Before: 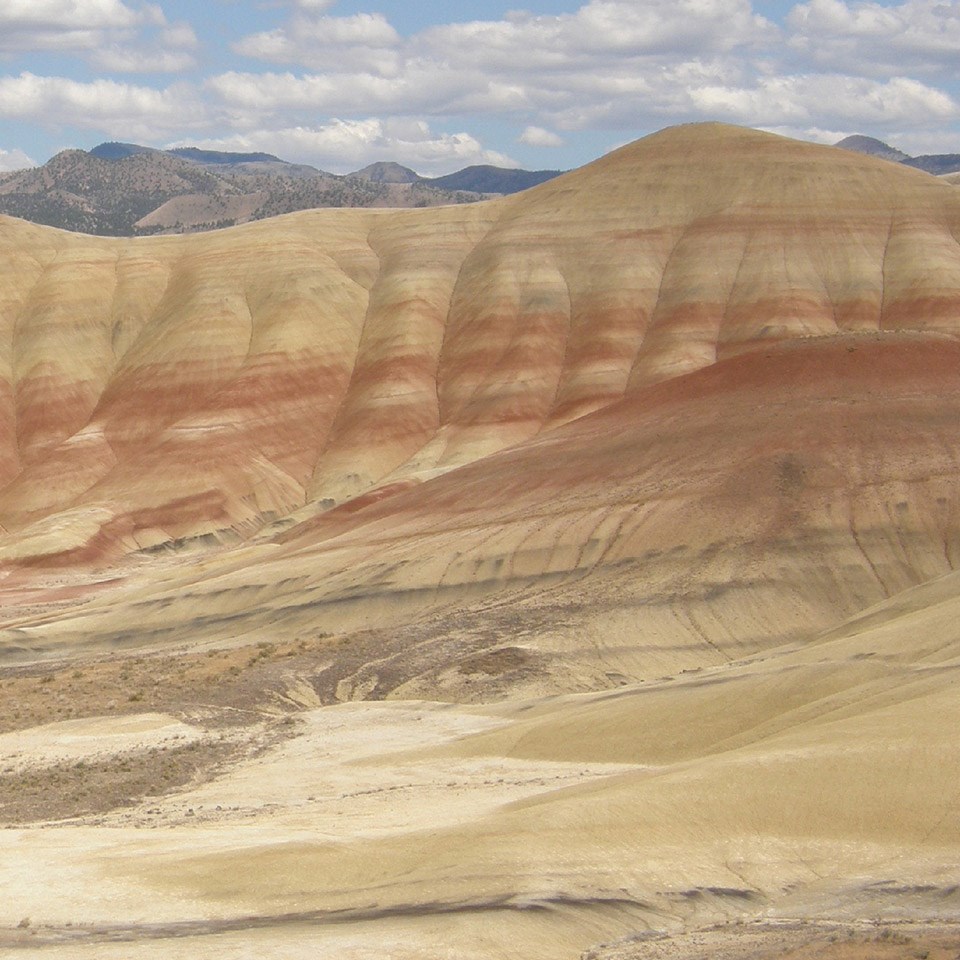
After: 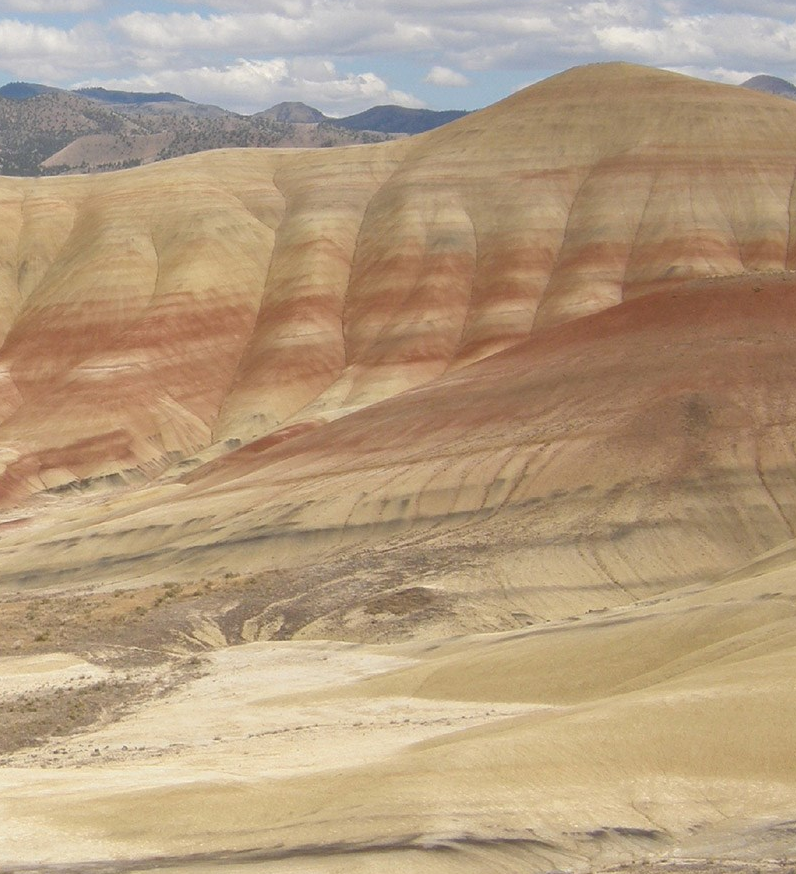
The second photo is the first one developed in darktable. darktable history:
crop: left 9.839%, top 6.317%, right 7.188%, bottom 2.606%
